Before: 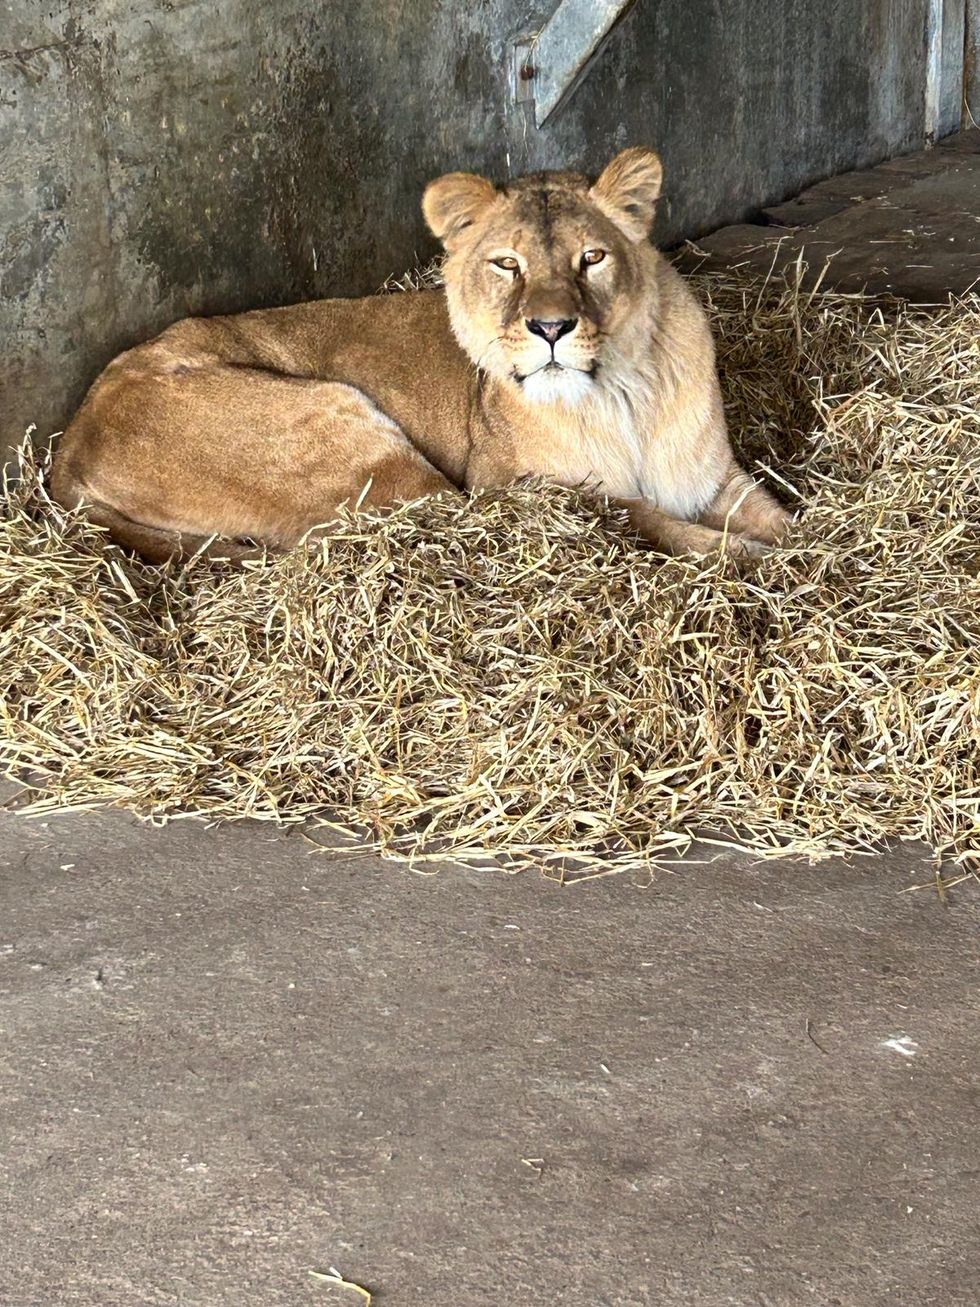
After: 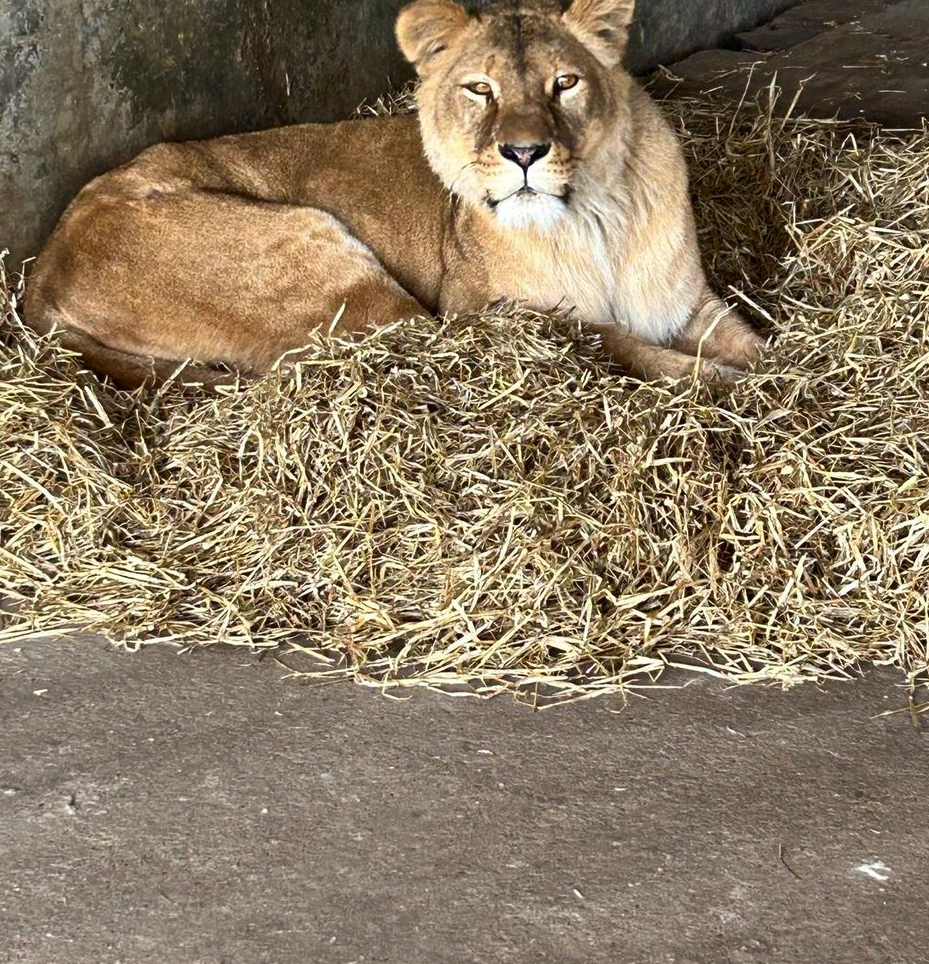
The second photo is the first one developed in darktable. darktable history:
tone curve: curves: ch0 [(0, 0) (0.405, 0.351) (1, 1)], color space Lab, independent channels, preserve colors none
crop and rotate: left 2.888%, top 13.393%, right 2.295%, bottom 12.783%
